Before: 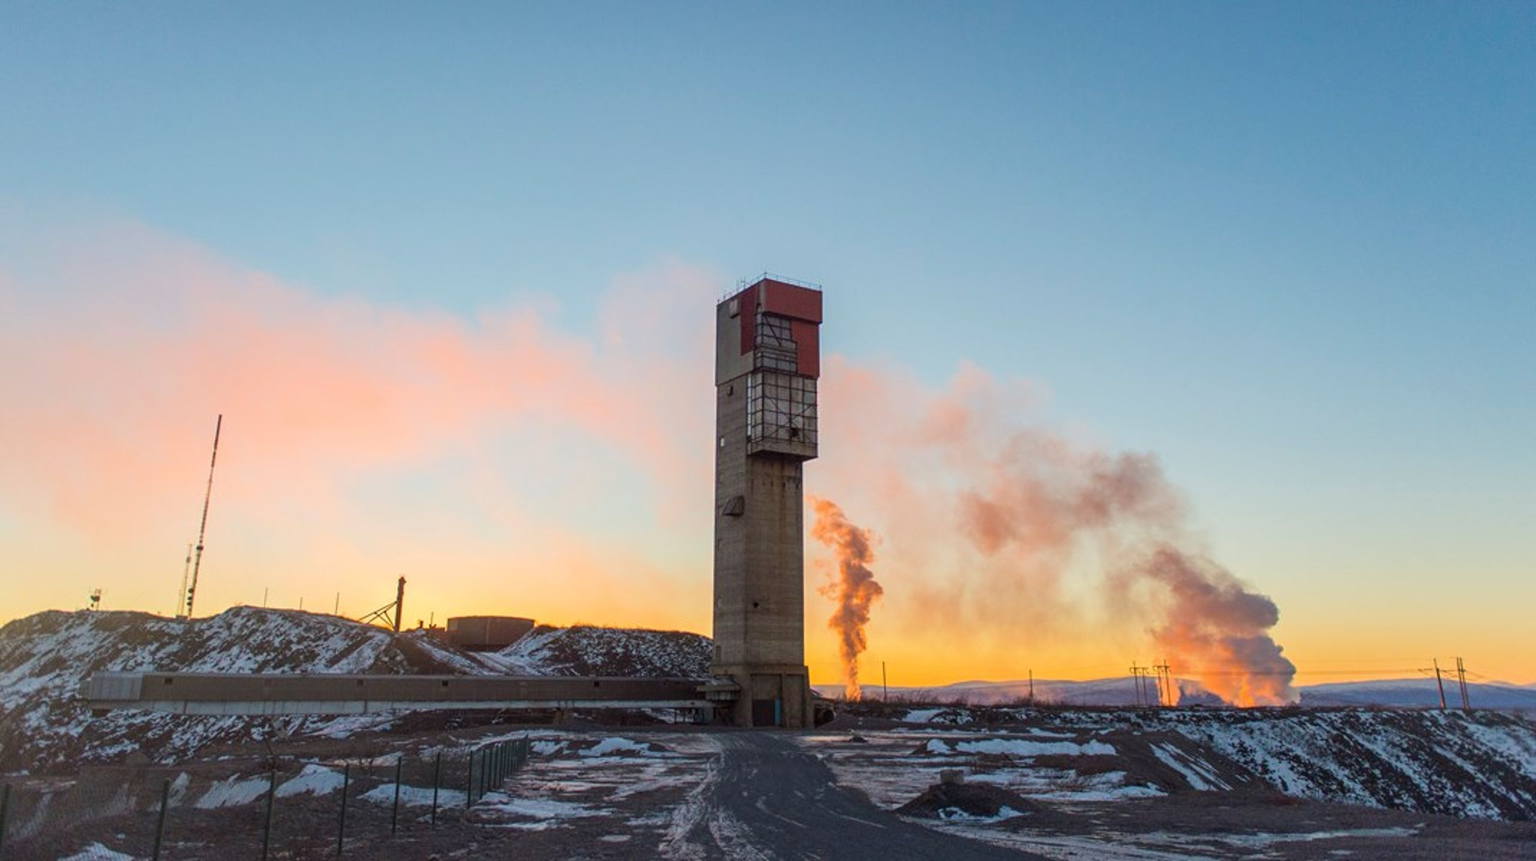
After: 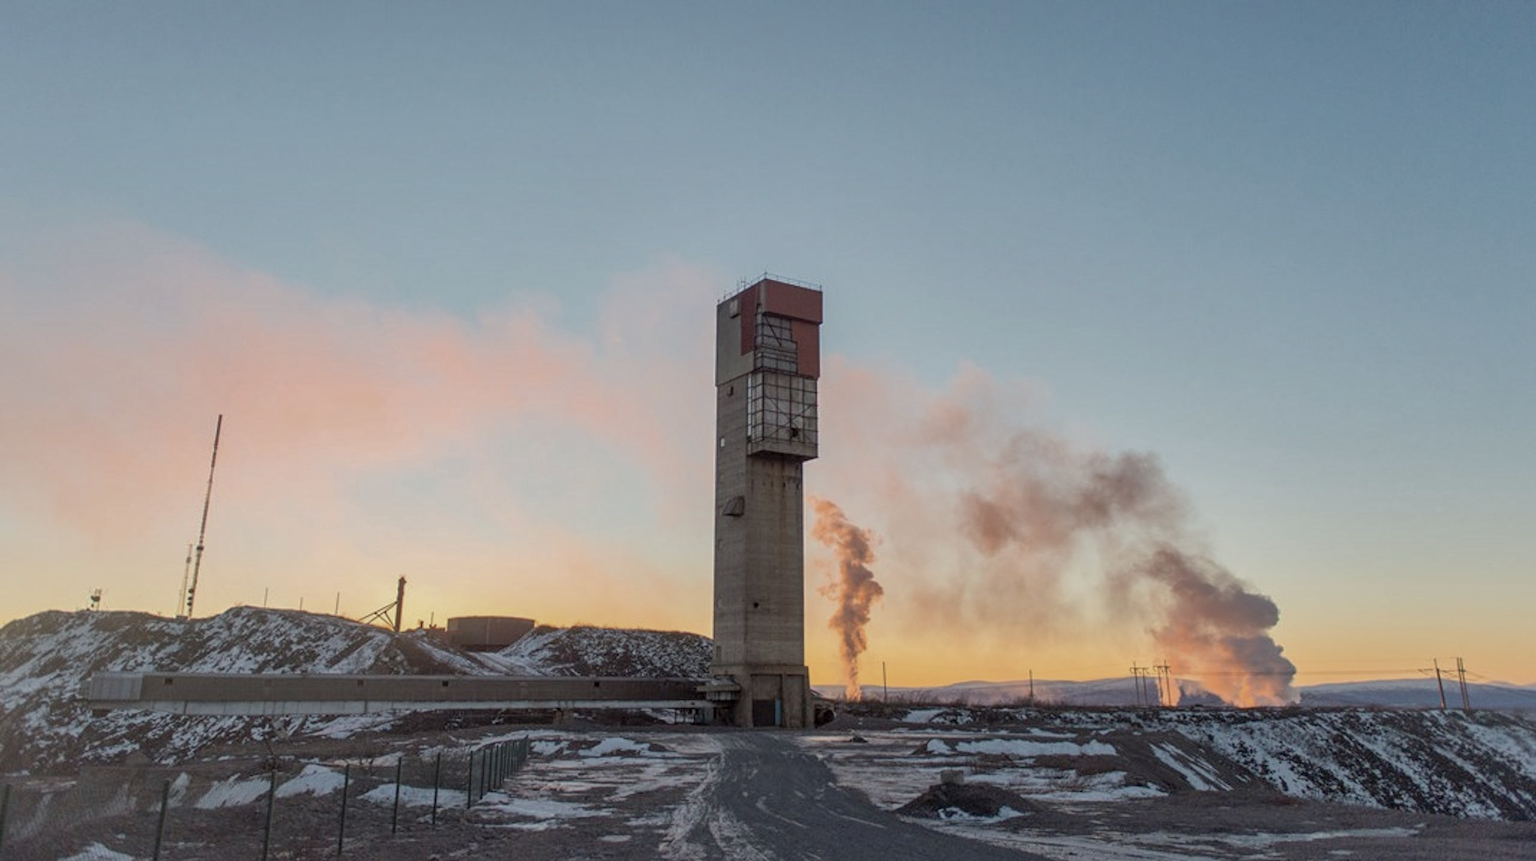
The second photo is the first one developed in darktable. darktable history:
shadows and highlights: on, module defaults
exposure: black level correction 0.002, exposure -0.1 EV, compensate highlight preservation false
color correction: saturation 0.57
